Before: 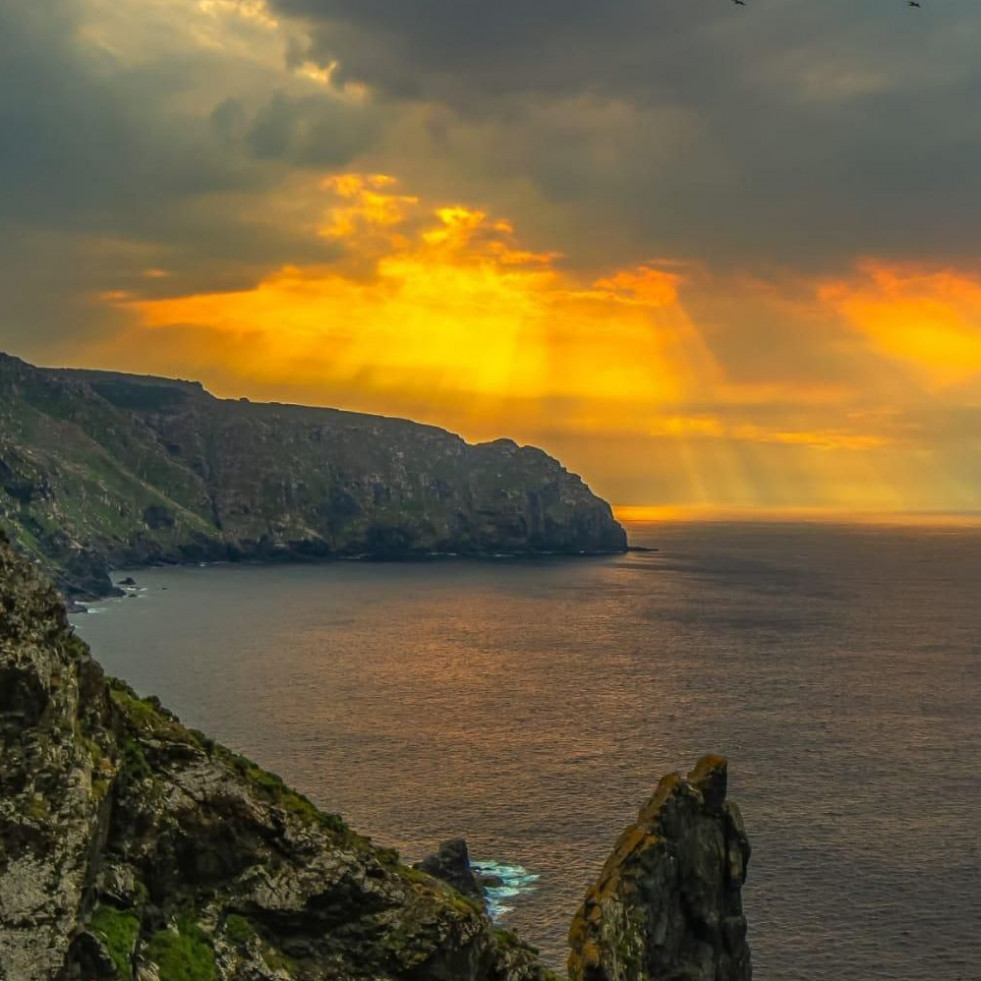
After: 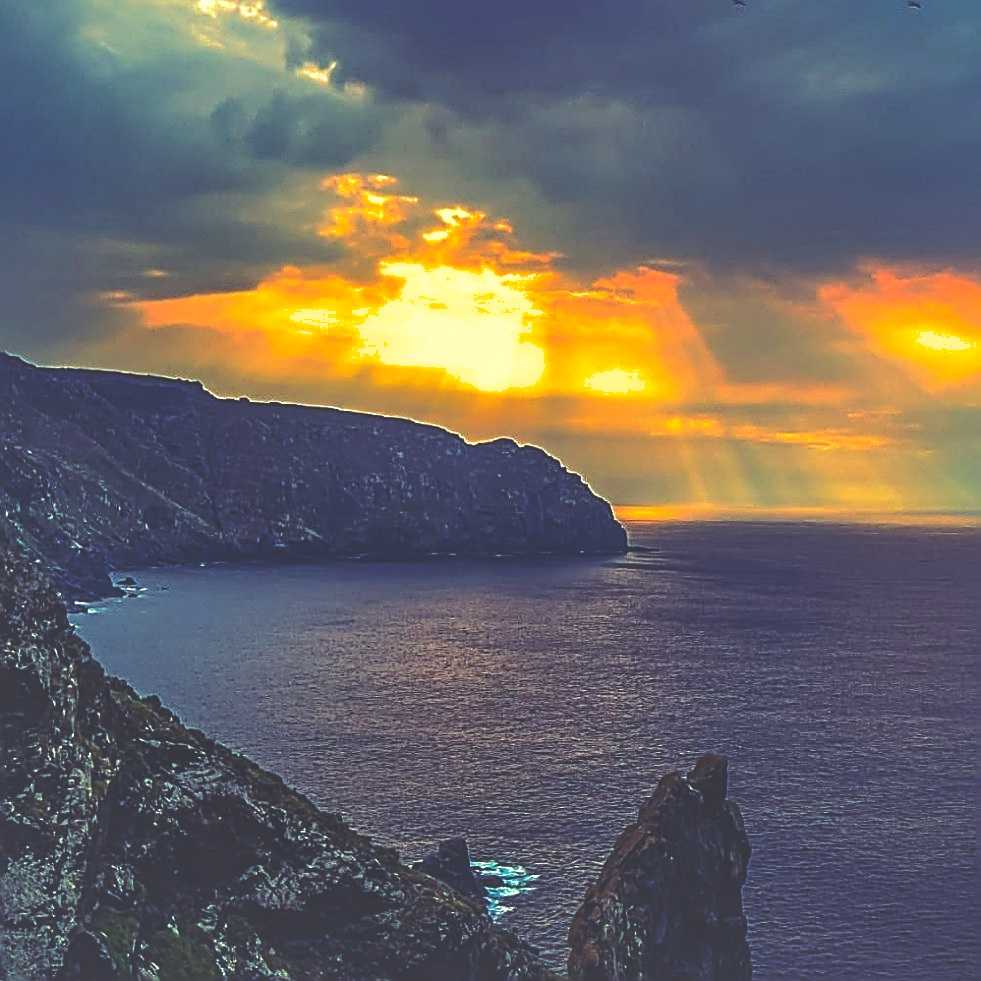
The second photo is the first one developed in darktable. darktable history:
sharpen: amount 1.861
tone equalizer: -8 EV -0.75 EV, -7 EV -0.7 EV, -6 EV -0.6 EV, -5 EV -0.4 EV, -3 EV 0.4 EV, -2 EV 0.6 EV, -1 EV 0.7 EV, +0 EV 0.75 EV, edges refinement/feathering 500, mask exposure compensation -1.57 EV, preserve details no
rgb curve: curves: ch0 [(0, 0.186) (0.314, 0.284) (0.576, 0.466) (0.805, 0.691) (0.936, 0.886)]; ch1 [(0, 0.186) (0.314, 0.284) (0.581, 0.534) (0.771, 0.746) (0.936, 0.958)]; ch2 [(0, 0.216) (0.275, 0.39) (1, 1)], mode RGB, independent channels, compensate middle gray true, preserve colors none
white balance: emerald 1
shadows and highlights: highlights -60
